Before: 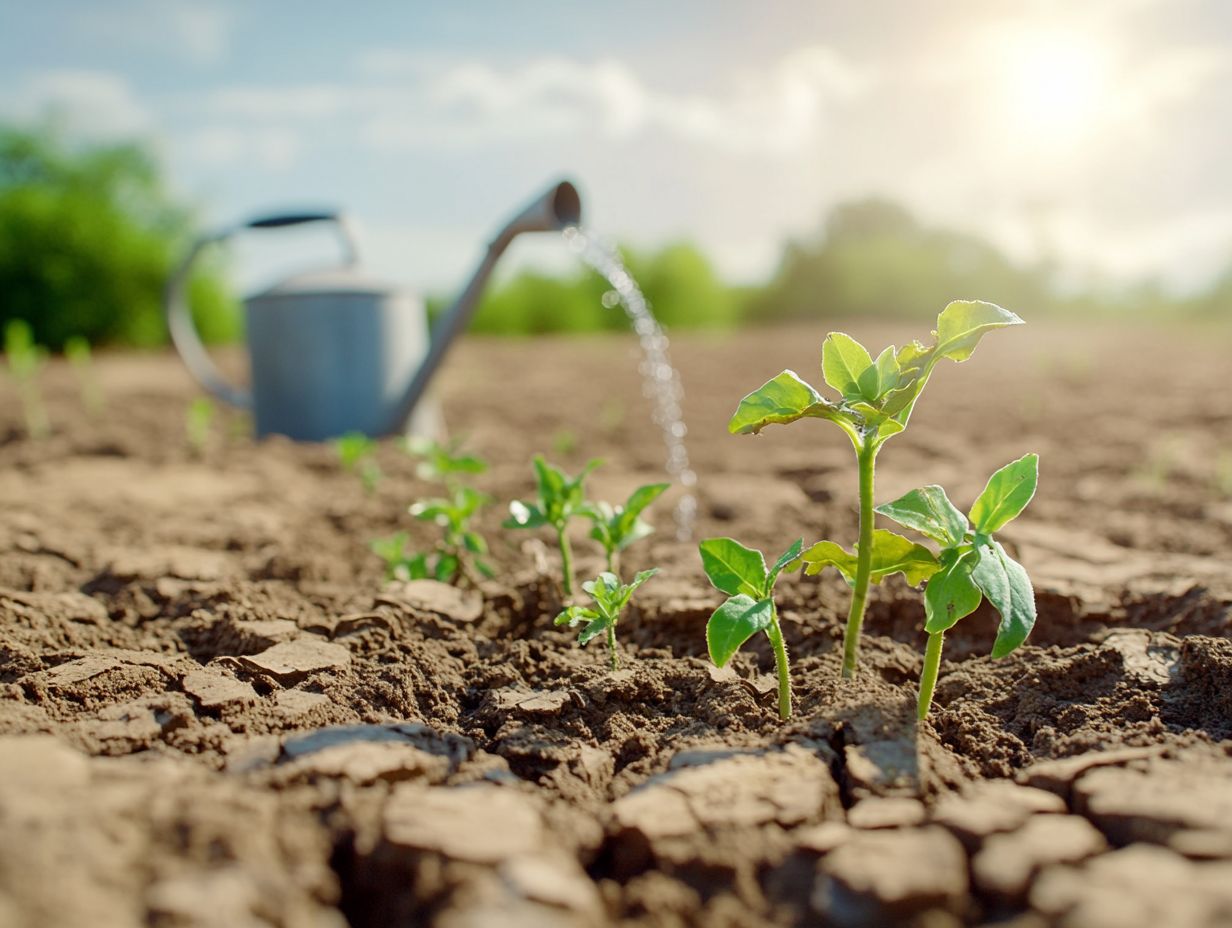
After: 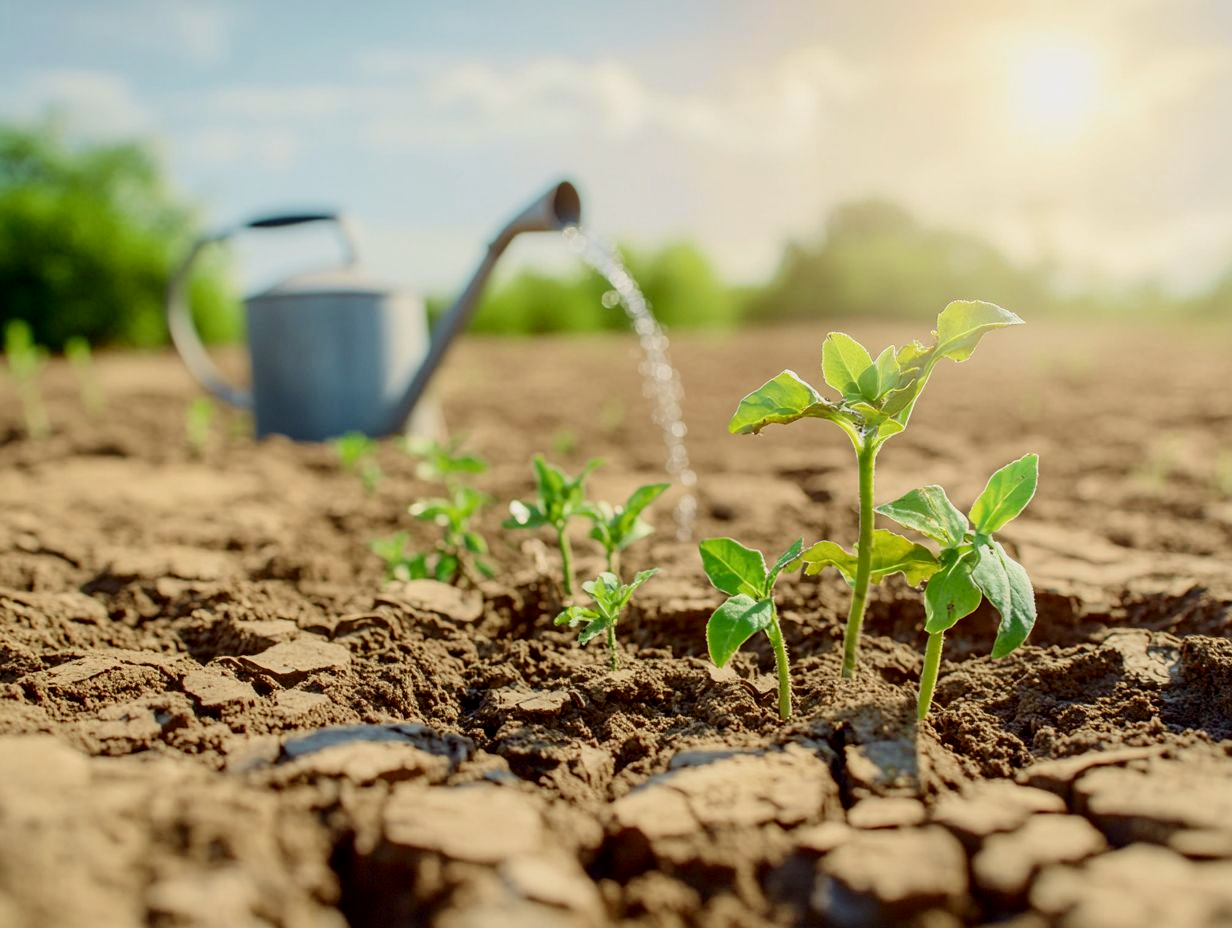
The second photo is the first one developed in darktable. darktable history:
local contrast: on, module defaults
tone curve: curves: ch0 [(0, 0) (0.091, 0.066) (0.184, 0.16) (0.491, 0.519) (0.748, 0.765) (1, 0.919)]; ch1 [(0, 0) (0.179, 0.173) (0.322, 0.32) (0.424, 0.424) (0.502, 0.504) (0.56, 0.575) (0.631, 0.675) (0.777, 0.806) (1, 1)]; ch2 [(0, 0) (0.434, 0.447) (0.497, 0.498) (0.539, 0.566) (0.676, 0.691) (1, 1)], color space Lab, independent channels, preserve colors none
